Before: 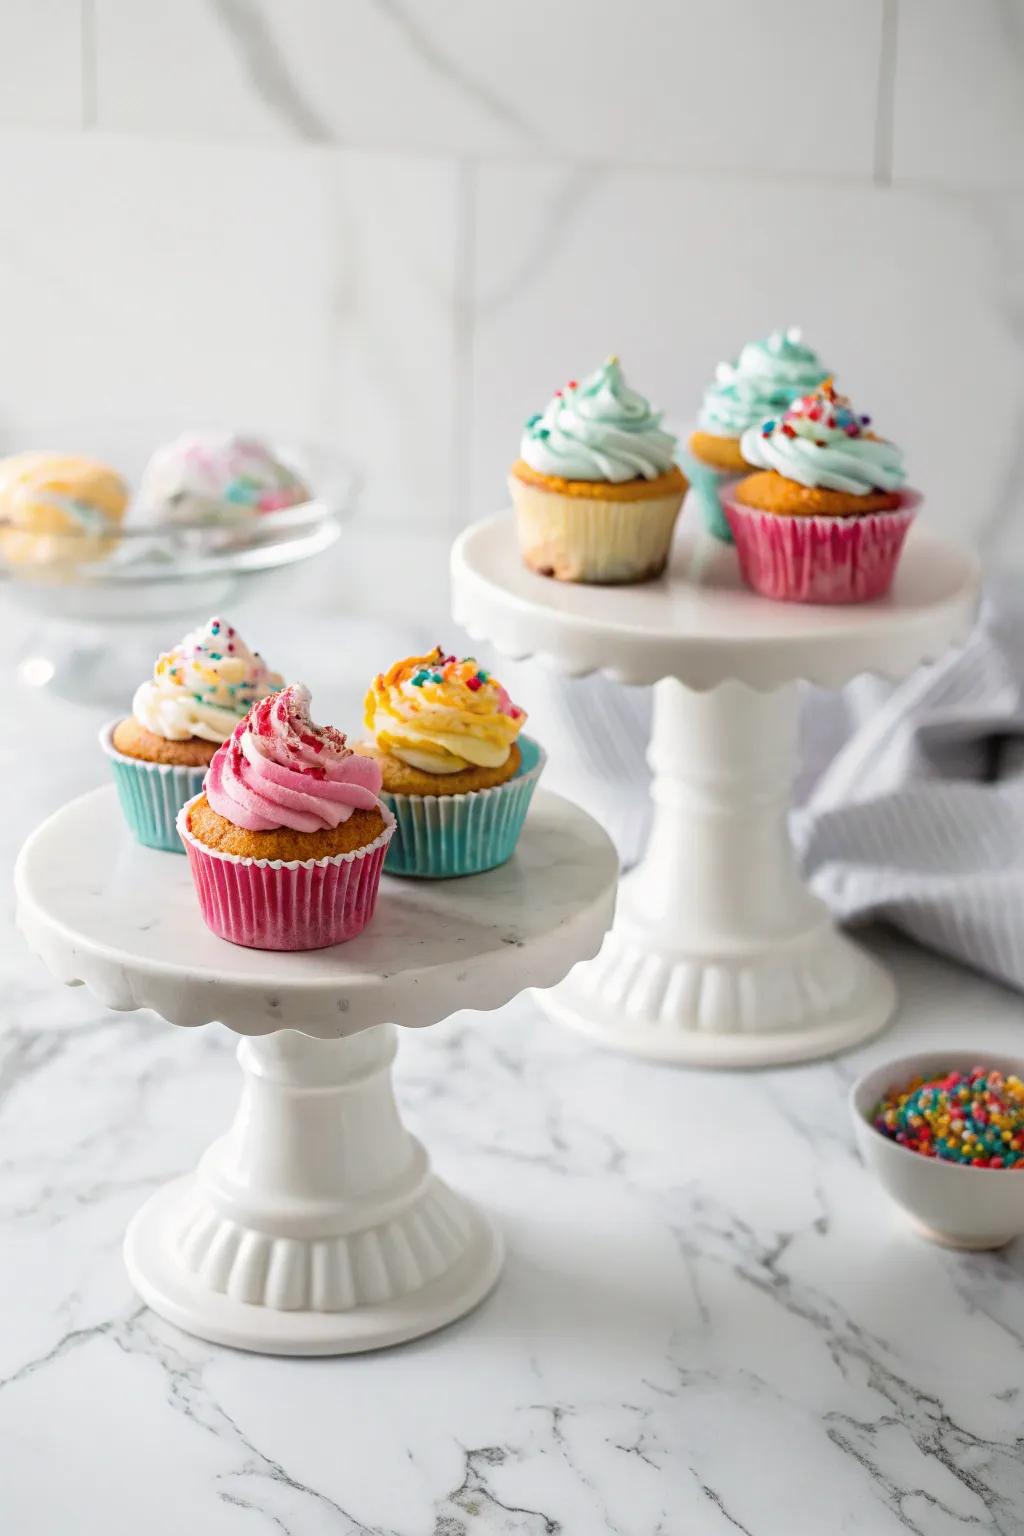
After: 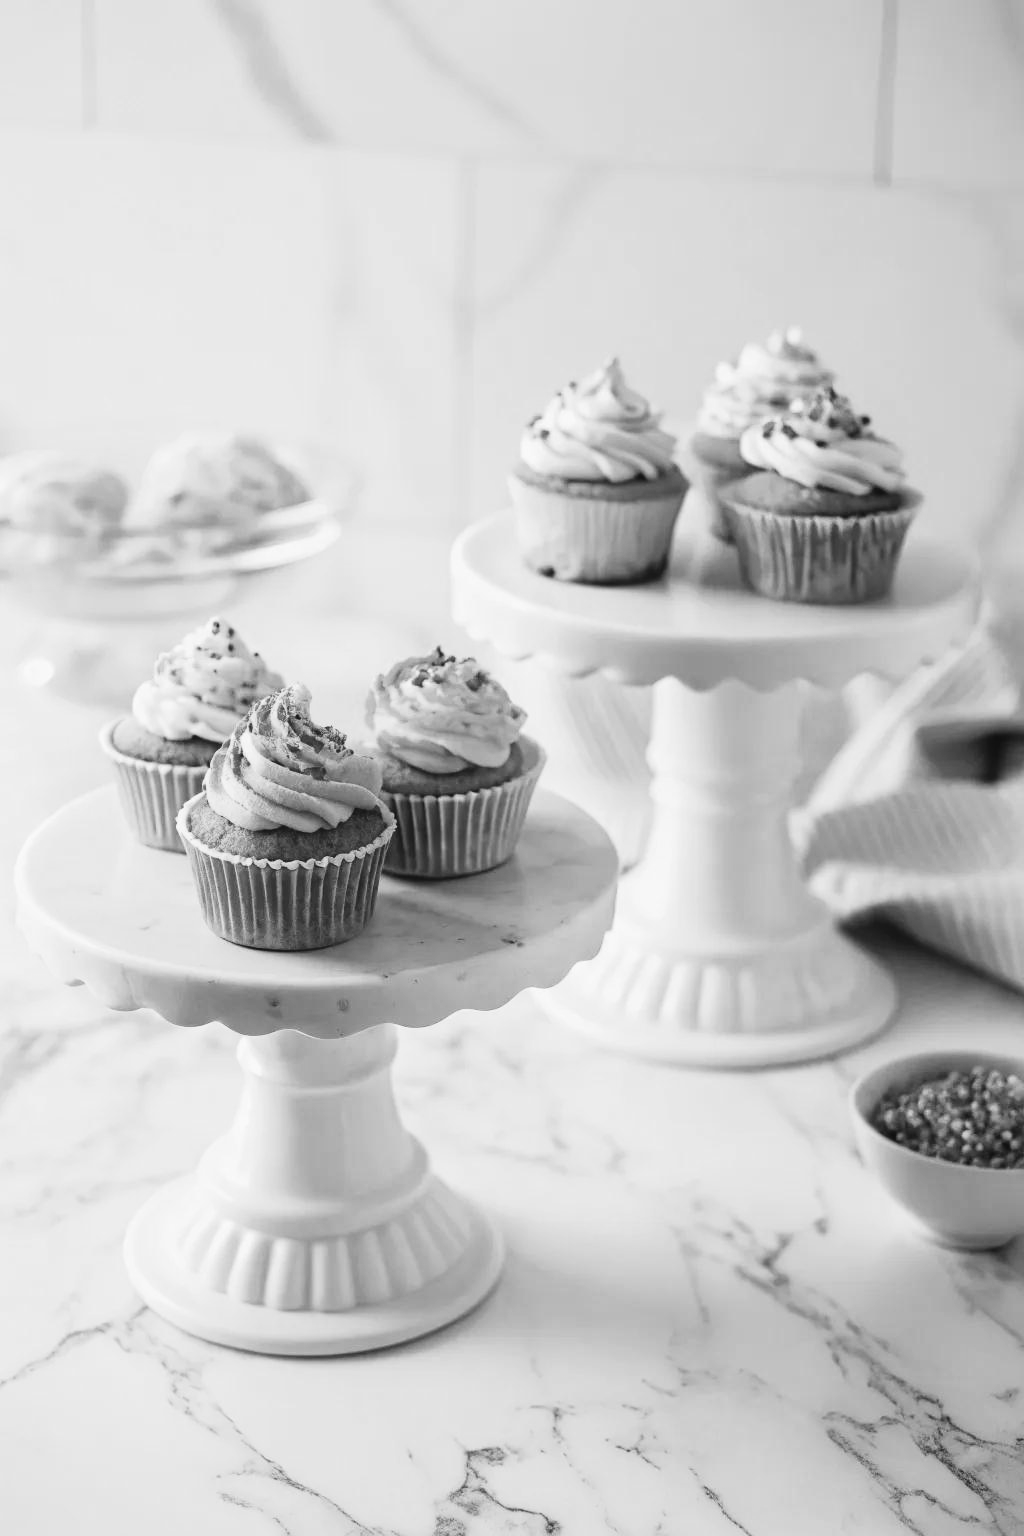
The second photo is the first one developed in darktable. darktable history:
tone curve: curves: ch0 [(0, 0.032) (0.181, 0.156) (0.751, 0.829) (1, 1)], color space Lab, linked channels, preserve colors none
color calibration "t3mujinpack channel mixer": output gray [0.31, 0.36, 0.33, 0], gray › normalize channels true, illuminant same as pipeline (D50), adaptation XYZ, x 0.346, y 0.359, gamut compression 0
